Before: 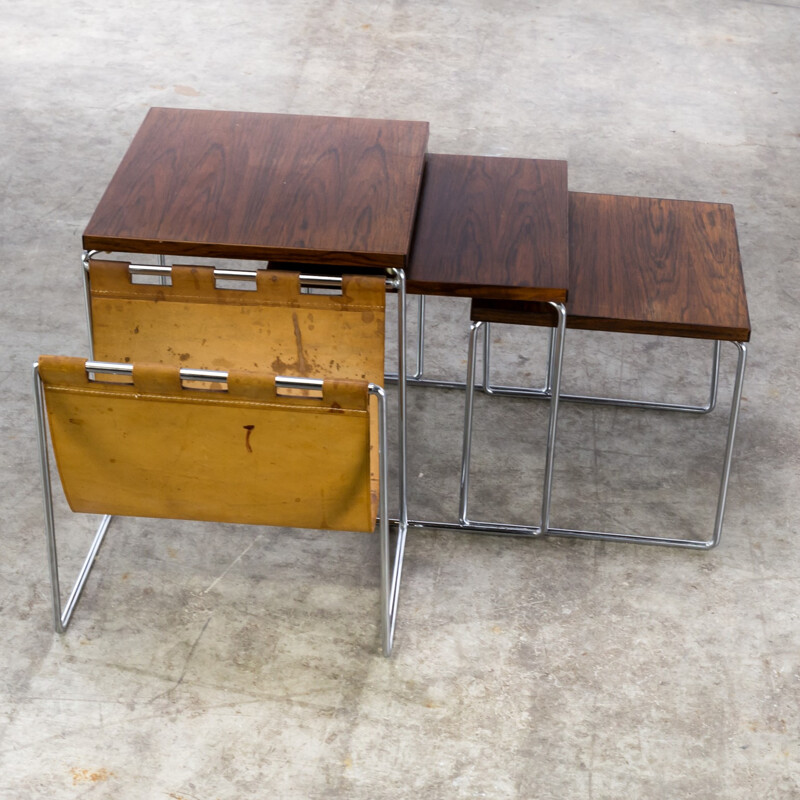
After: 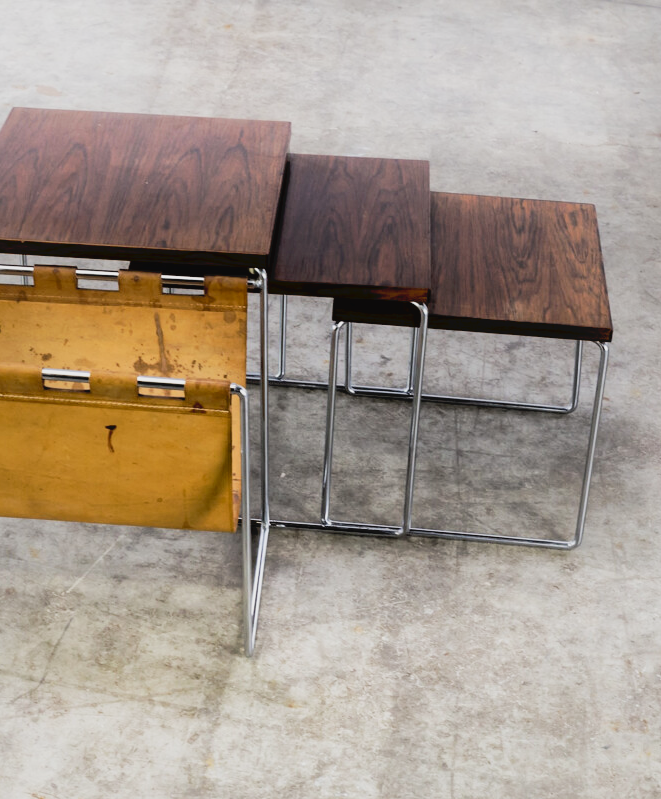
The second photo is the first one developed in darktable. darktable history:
tone curve: curves: ch0 [(0, 0) (0.003, 0.032) (0.011, 0.033) (0.025, 0.036) (0.044, 0.046) (0.069, 0.069) (0.1, 0.108) (0.136, 0.157) (0.177, 0.208) (0.224, 0.256) (0.277, 0.313) (0.335, 0.379) (0.399, 0.444) (0.468, 0.514) (0.543, 0.595) (0.623, 0.687) (0.709, 0.772) (0.801, 0.854) (0.898, 0.933) (1, 1)], preserve colors none
shadows and highlights: on, module defaults
crop: left 17.35%, bottom 0.027%
filmic rgb: black relative exposure -5.08 EV, white relative exposure 3.96 EV, threshold 2.97 EV, hardness 2.89, contrast 1.402, highlights saturation mix -29.23%, enable highlight reconstruction true
